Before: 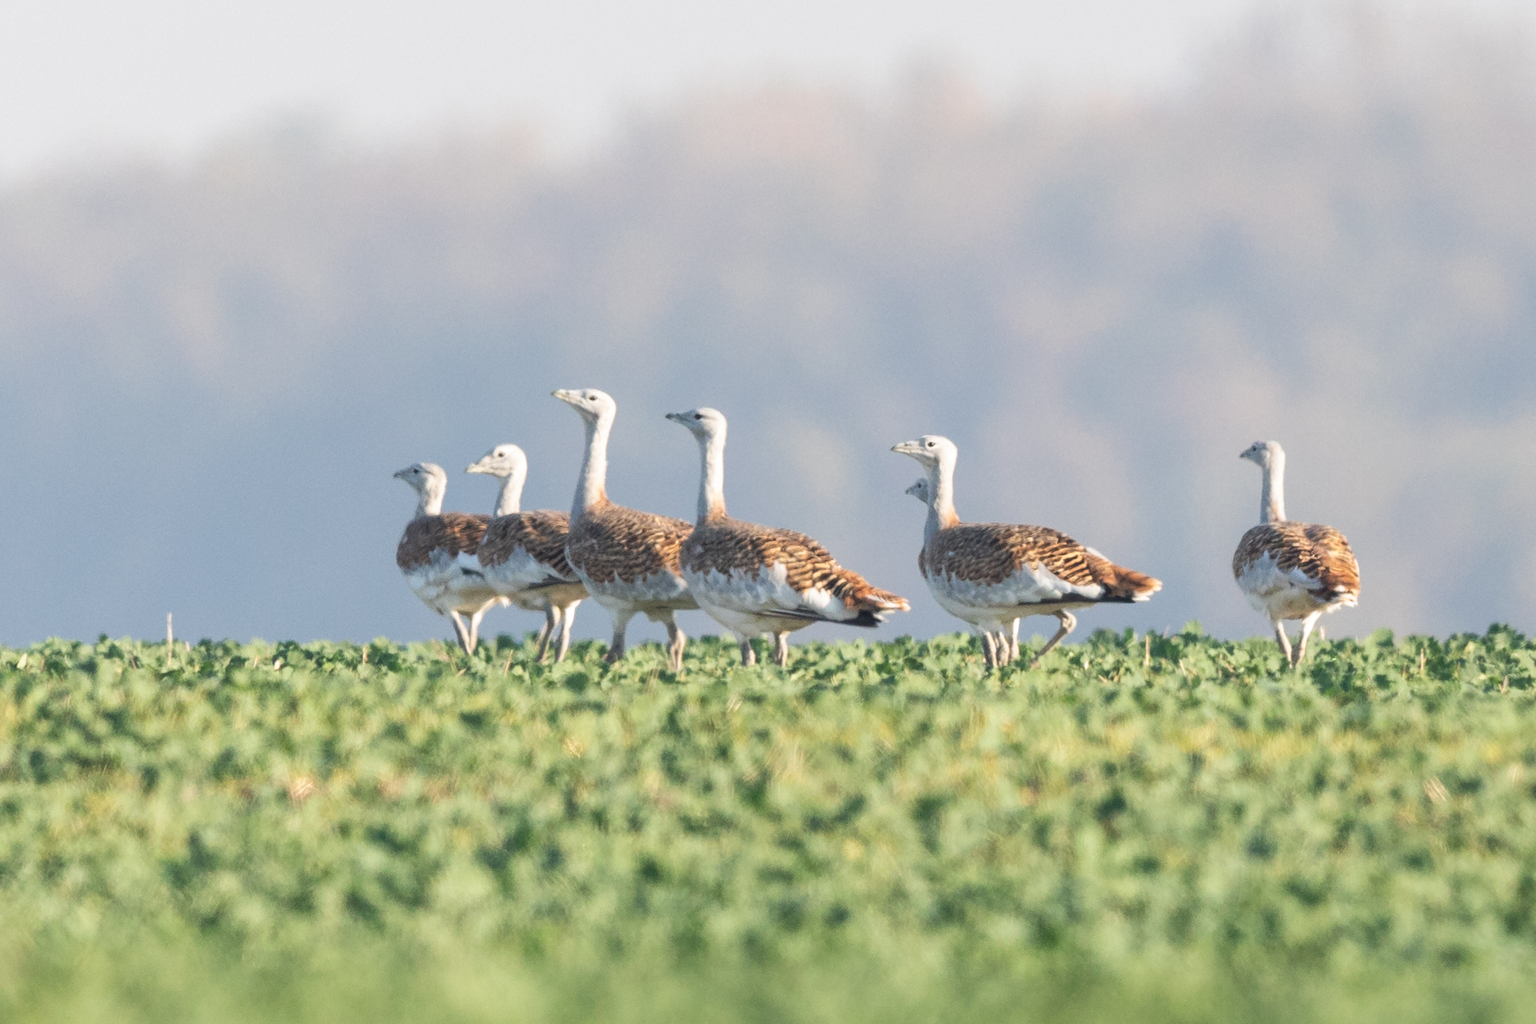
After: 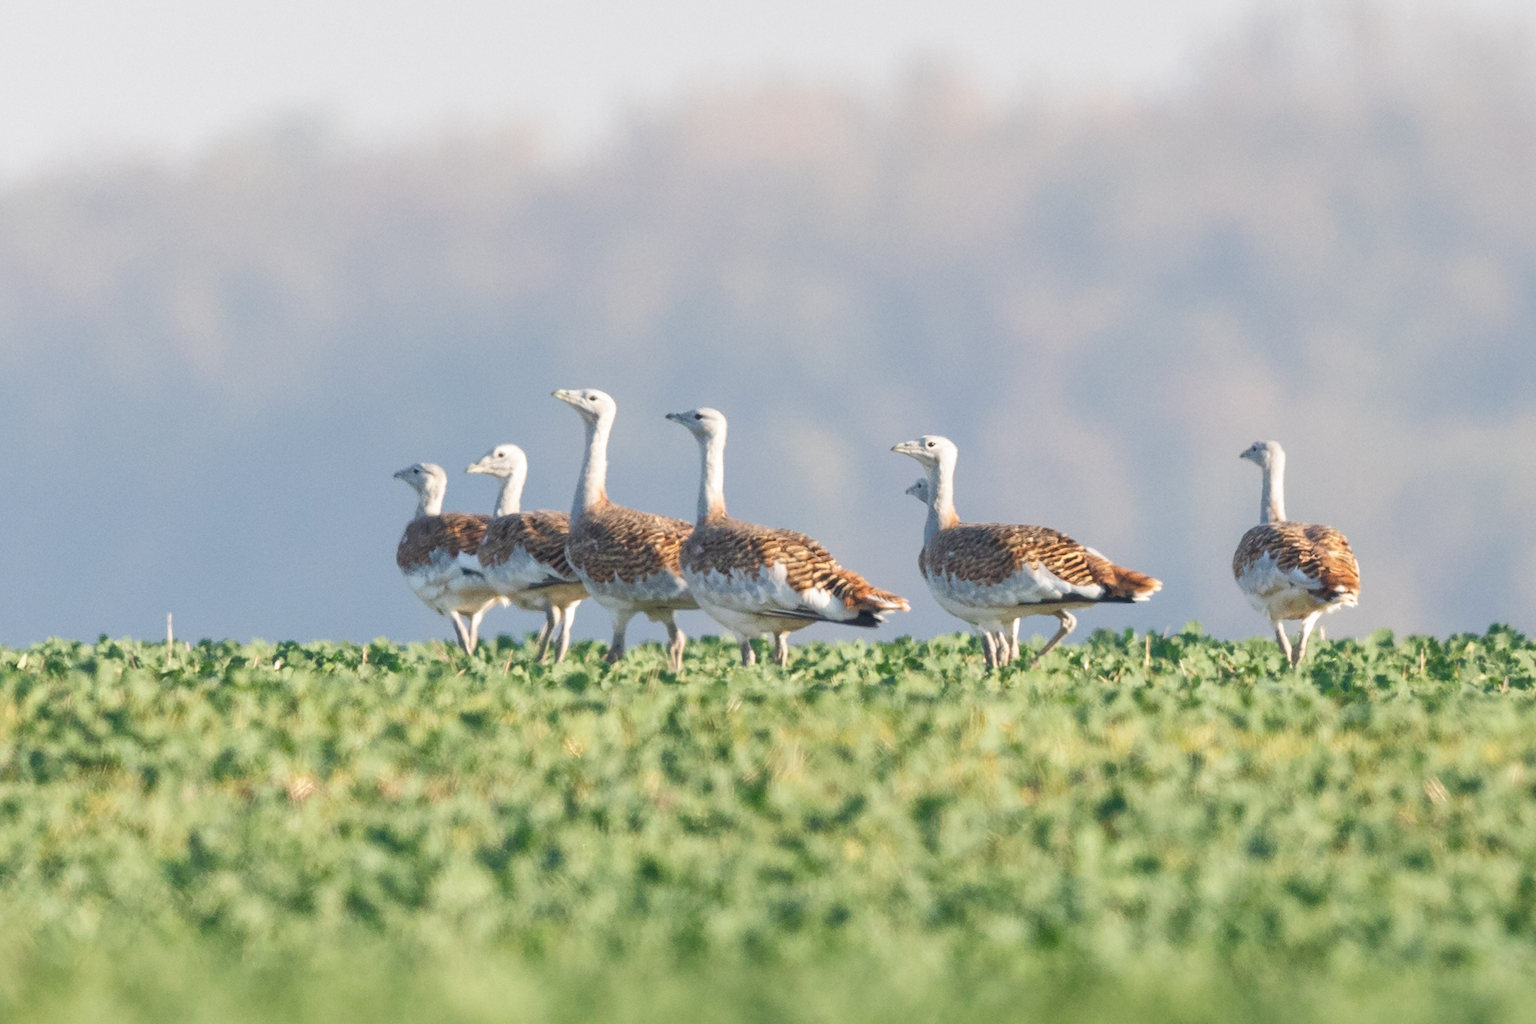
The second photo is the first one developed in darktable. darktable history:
color balance rgb: perceptual saturation grading › global saturation 20%, perceptual saturation grading › highlights -25%, perceptual saturation grading › shadows 25%
shadows and highlights: radius 125.46, shadows 21.19, highlights -21.19, low approximation 0.01
